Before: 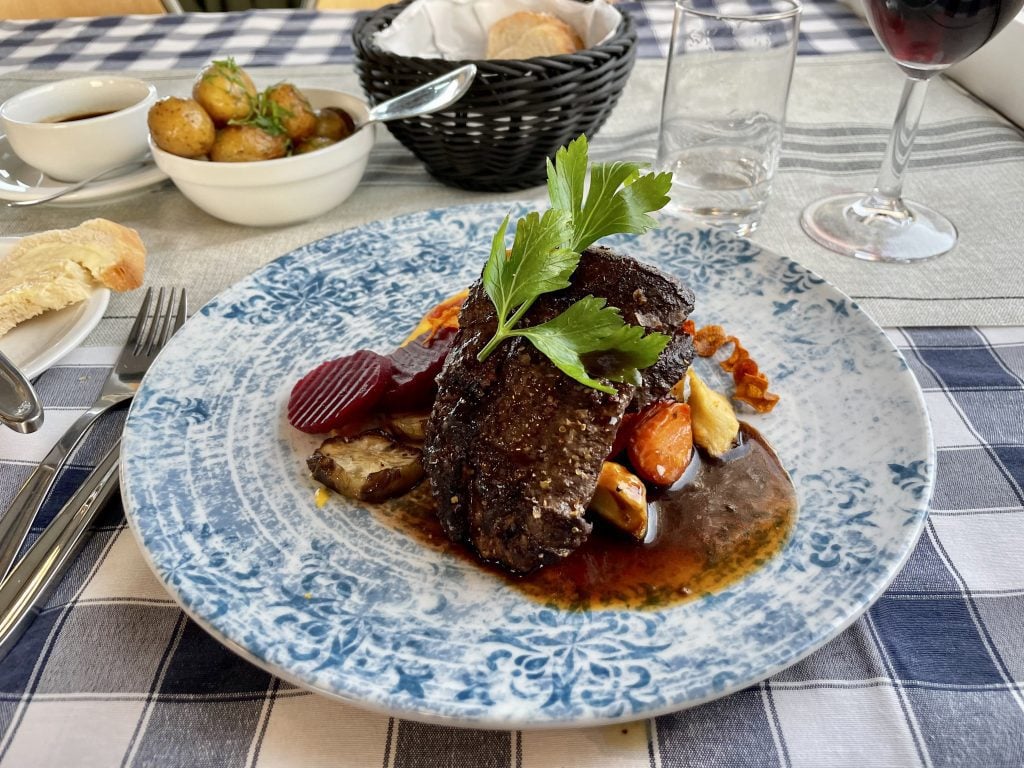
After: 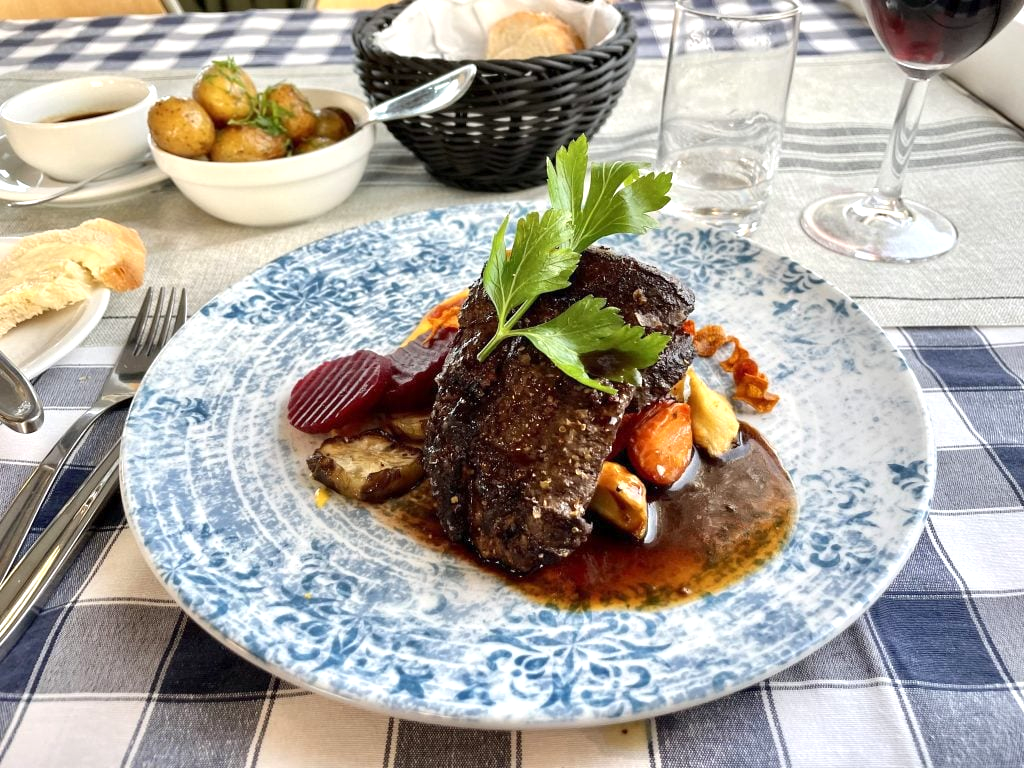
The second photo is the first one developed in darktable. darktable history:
exposure: exposure 0.496 EV, compensate exposure bias true, compensate highlight preservation false
